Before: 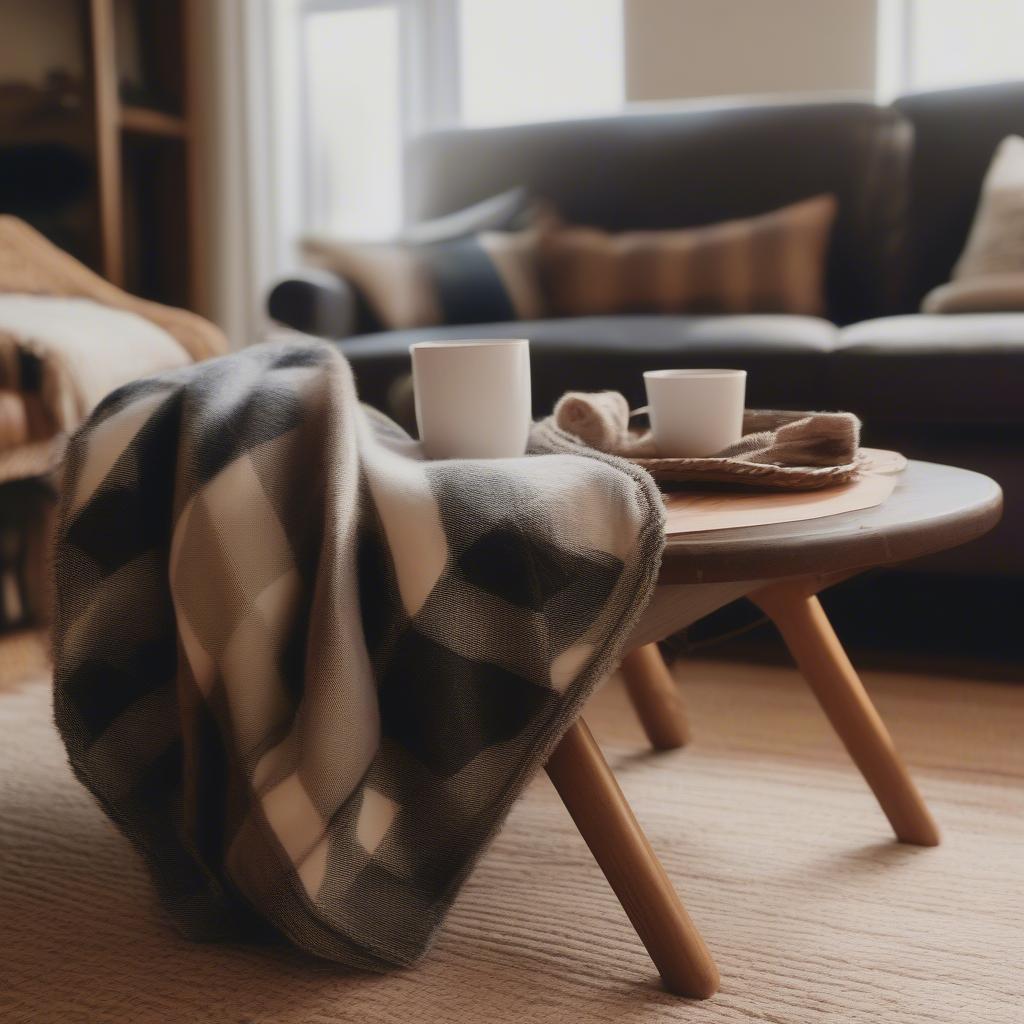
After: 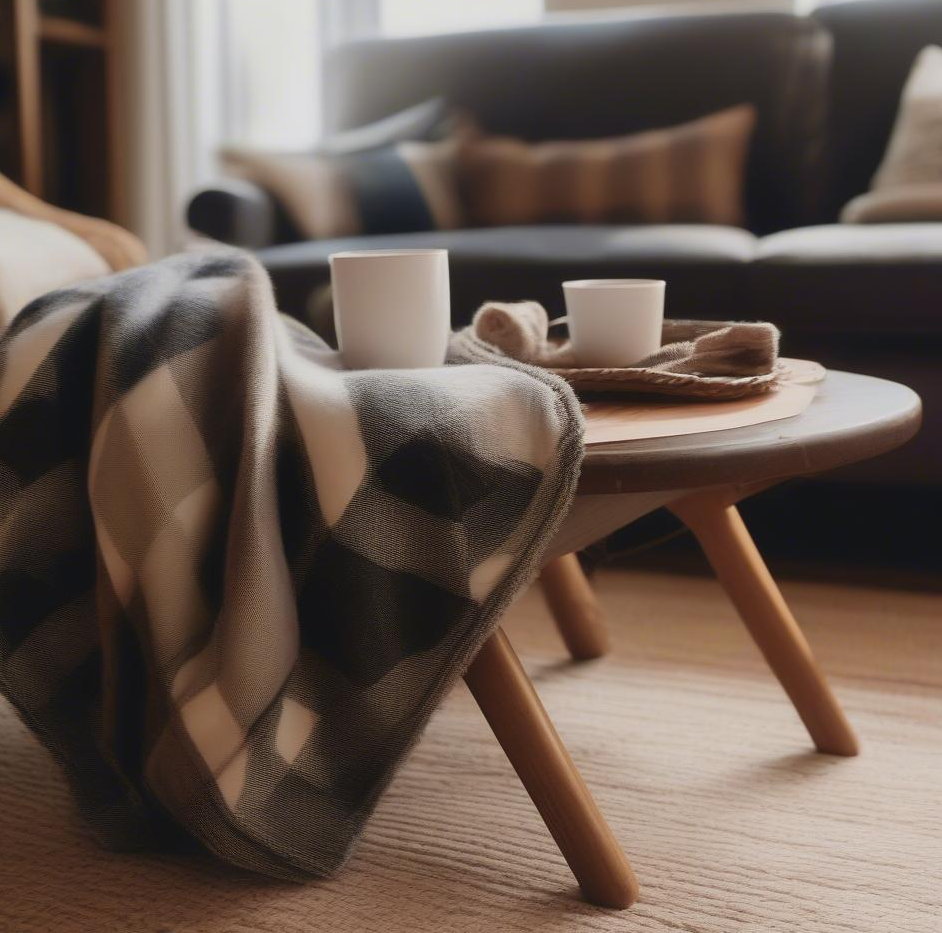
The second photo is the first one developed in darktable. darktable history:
crop and rotate: left 7.916%, top 8.8%
